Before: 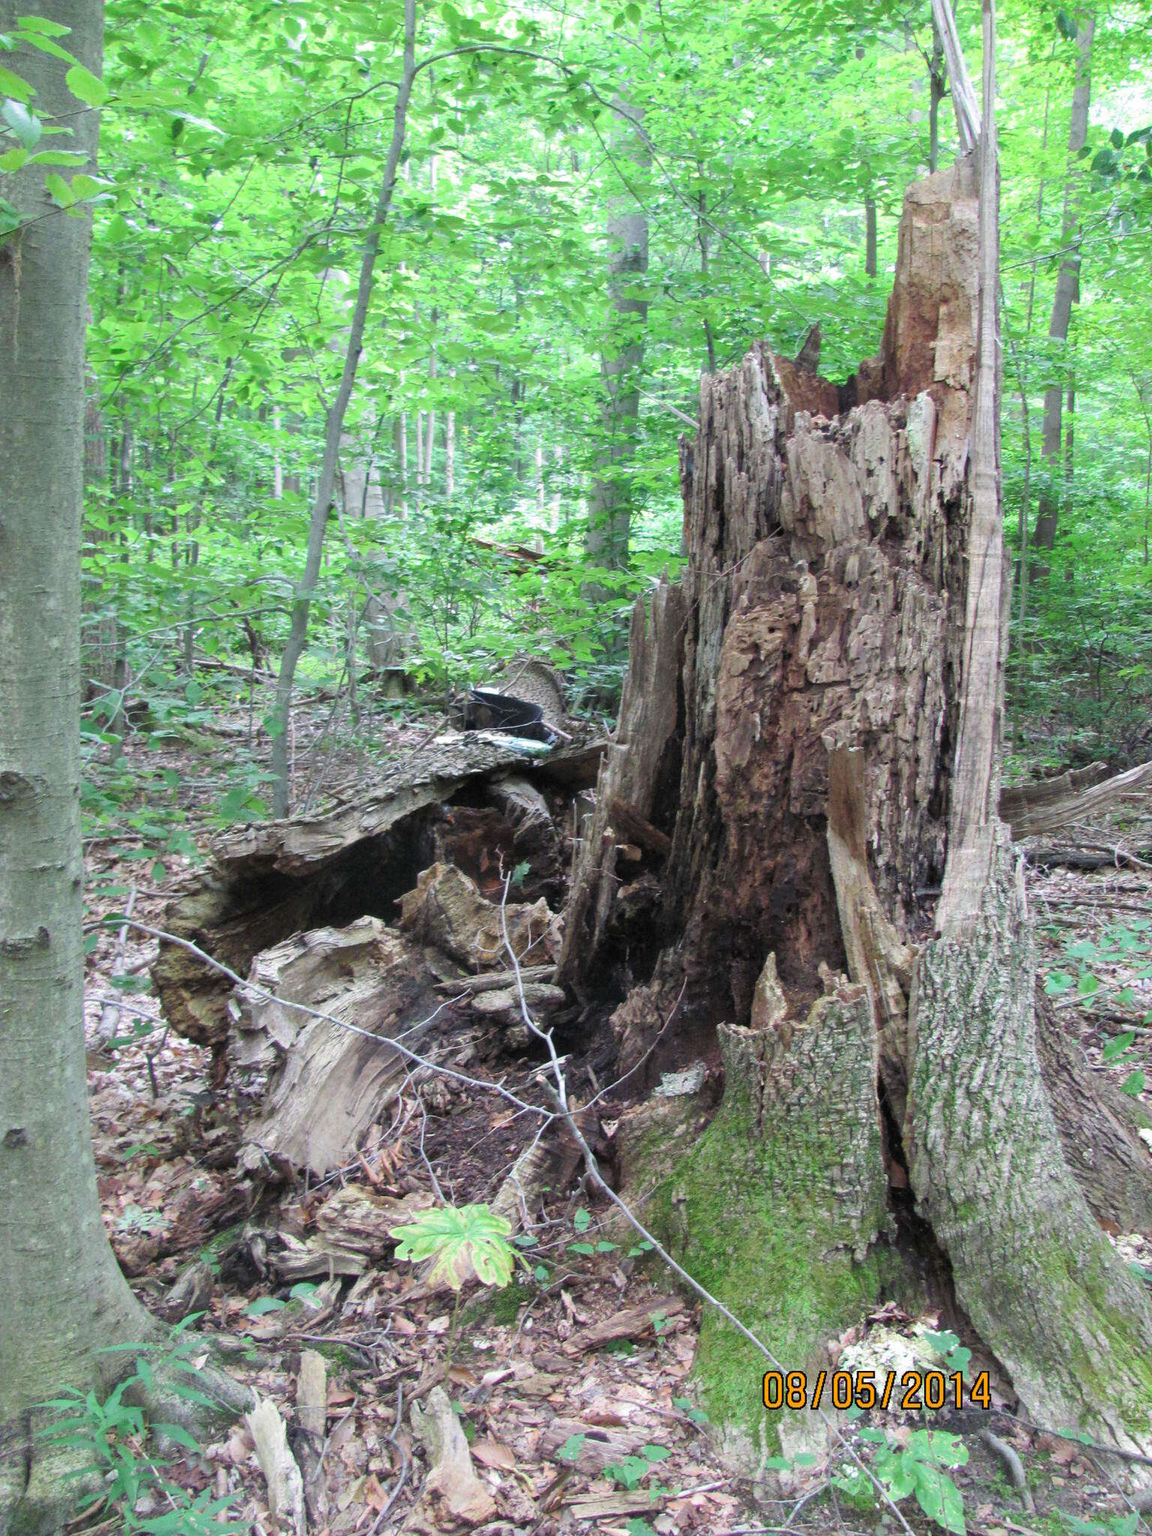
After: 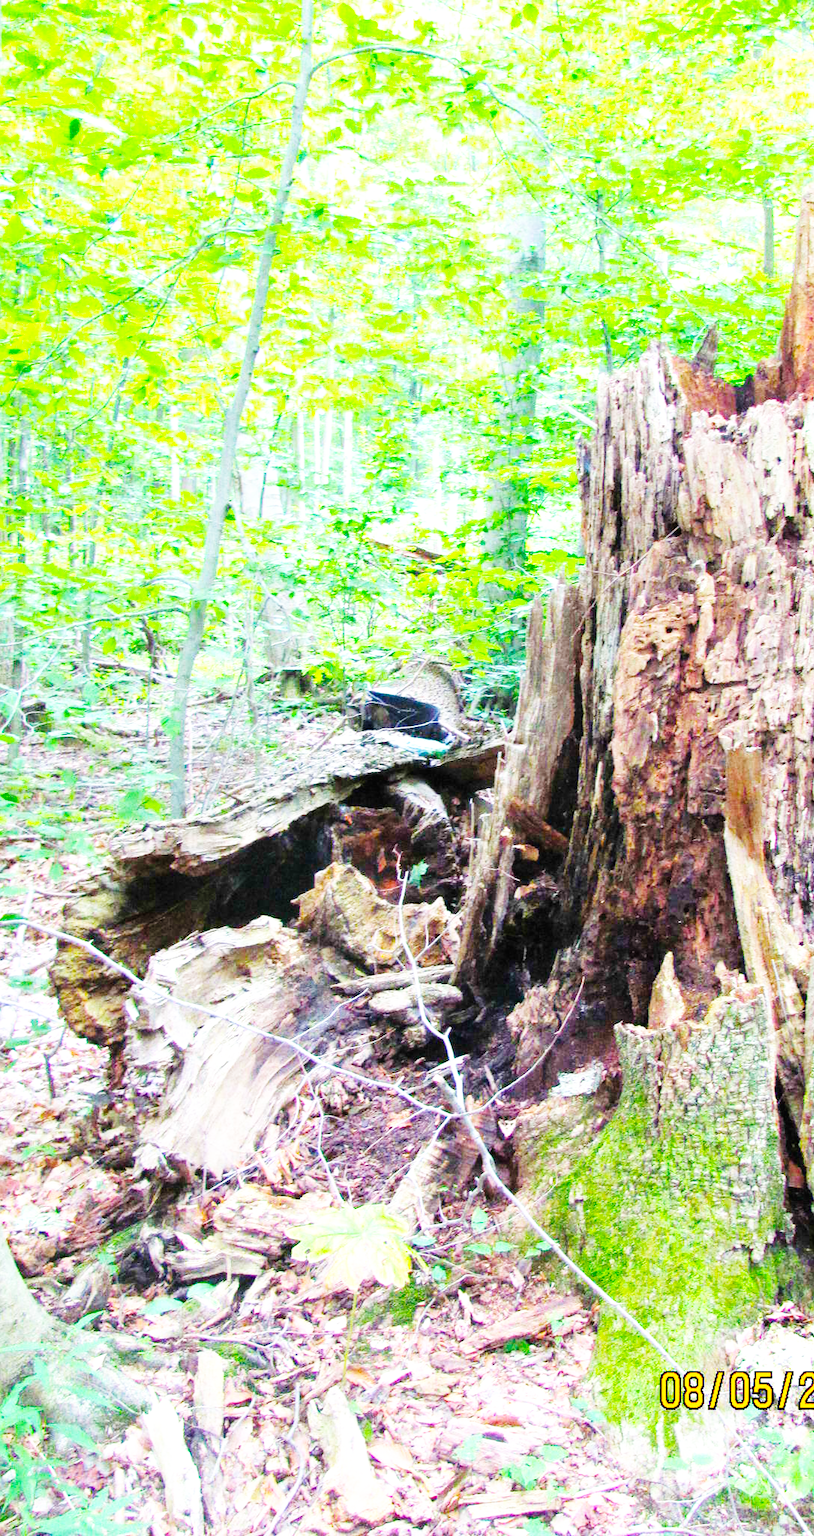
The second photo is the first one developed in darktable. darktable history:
crop and rotate: left 8.978%, right 20.291%
base curve: curves: ch0 [(0, 0.003) (0.001, 0.002) (0.006, 0.004) (0.02, 0.022) (0.048, 0.086) (0.094, 0.234) (0.162, 0.431) (0.258, 0.629) (0.385, 0.8) (0.548, 0.918) (0.751, 0.988) (1, 1)], preserve colors none
exposure: black level correction 0.001, exposure 0.499 EV, compensate exposure bias true, compensate highlight preservation false
color balance rgb: perceptual saturation grading › global saturation 35.949%, global vibrance 33.588%
